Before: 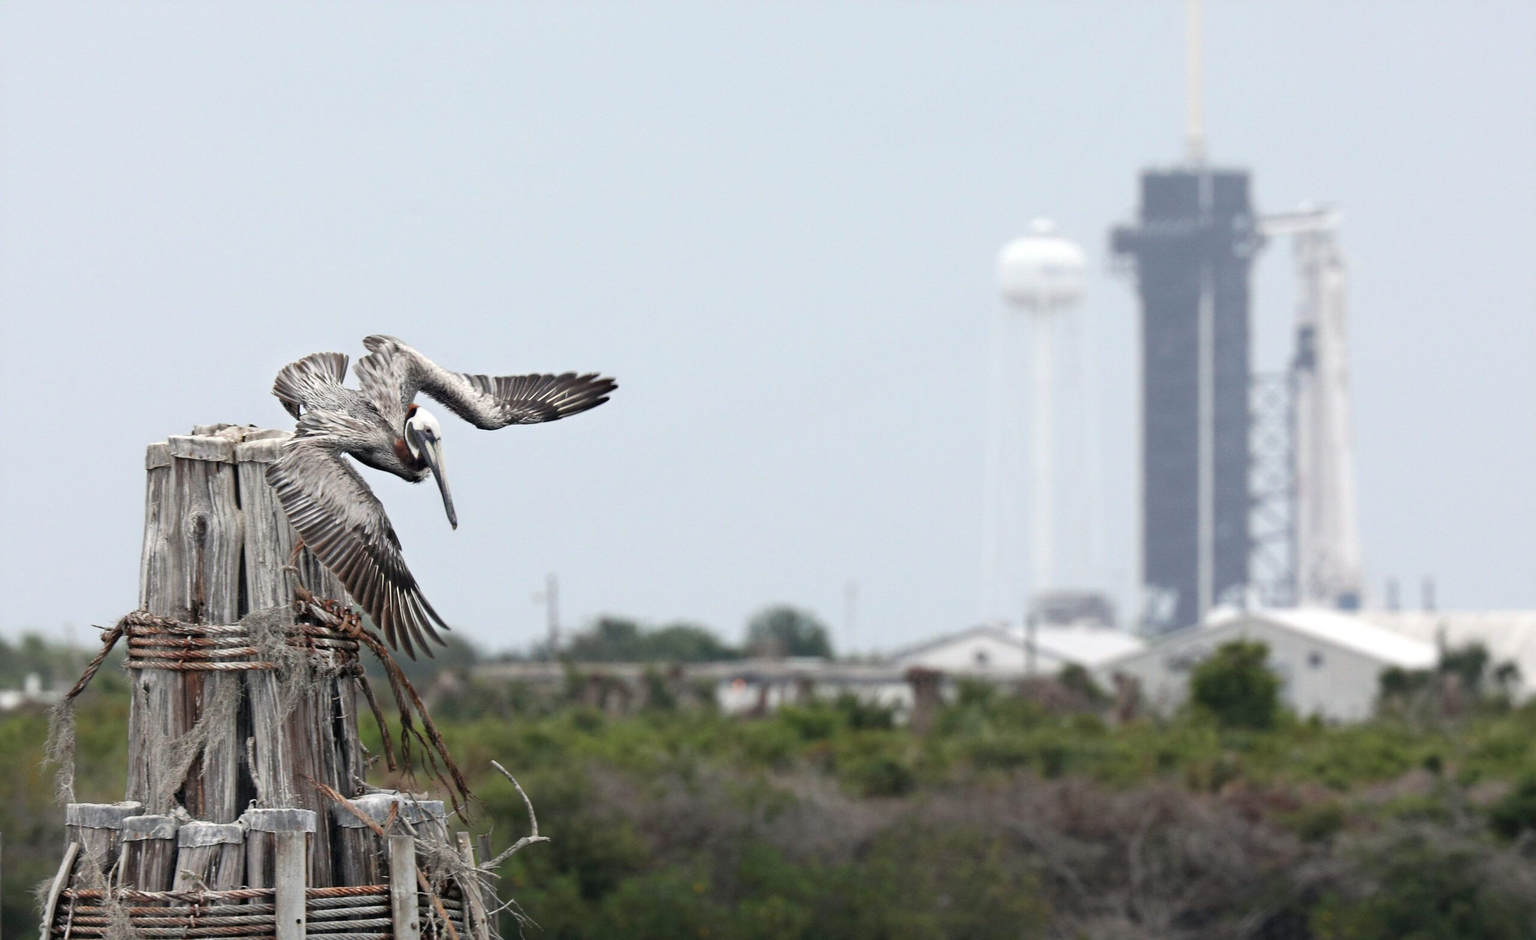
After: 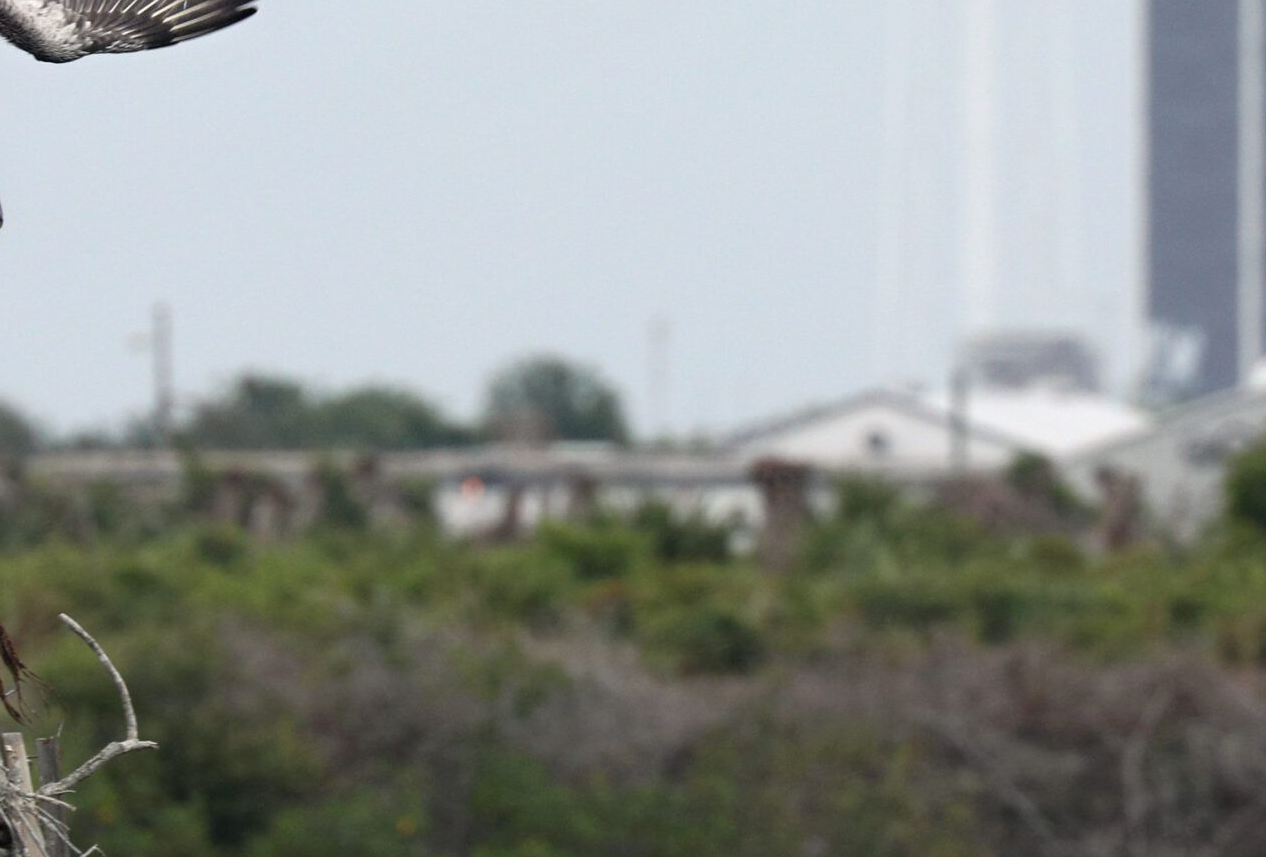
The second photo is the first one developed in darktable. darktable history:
crop: left 29.672%, top 41.786%, right 20.851%, bottom 3.487%
tone equalizer: -7 EV 0.18 EV, -6 EV 0.12 EV, -5 EV 0.08 EV, -4 EV 0.04 EV, -2 EV -0.02 EV, -1 EV -0.04 EV, +0 EV -0.06 EV, luminance estimator HSV value / RGB max
bloom: size 13.65%, threshold 98.39%, strength 4.82%
